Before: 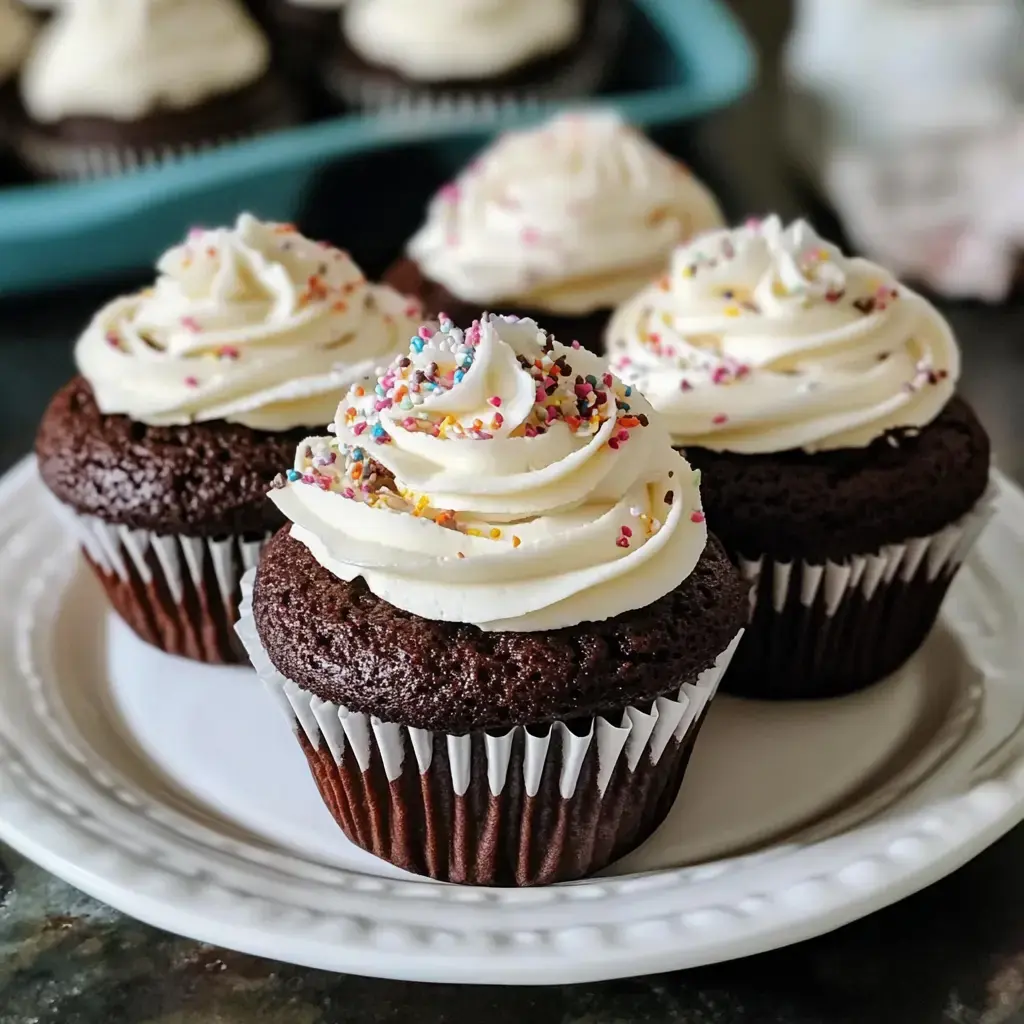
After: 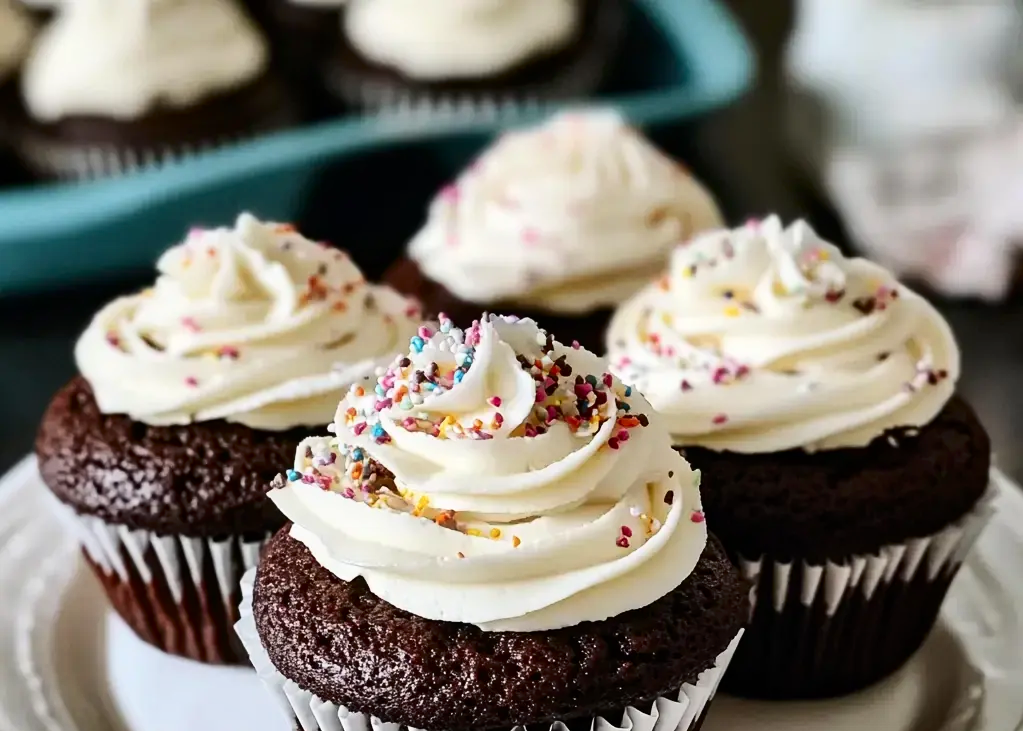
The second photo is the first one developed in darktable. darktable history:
contrast brightness saturation: contrast 0.222
crop: bottom 28.539%
shadows and highlights: low approximation 0.01, soften with gaussian
